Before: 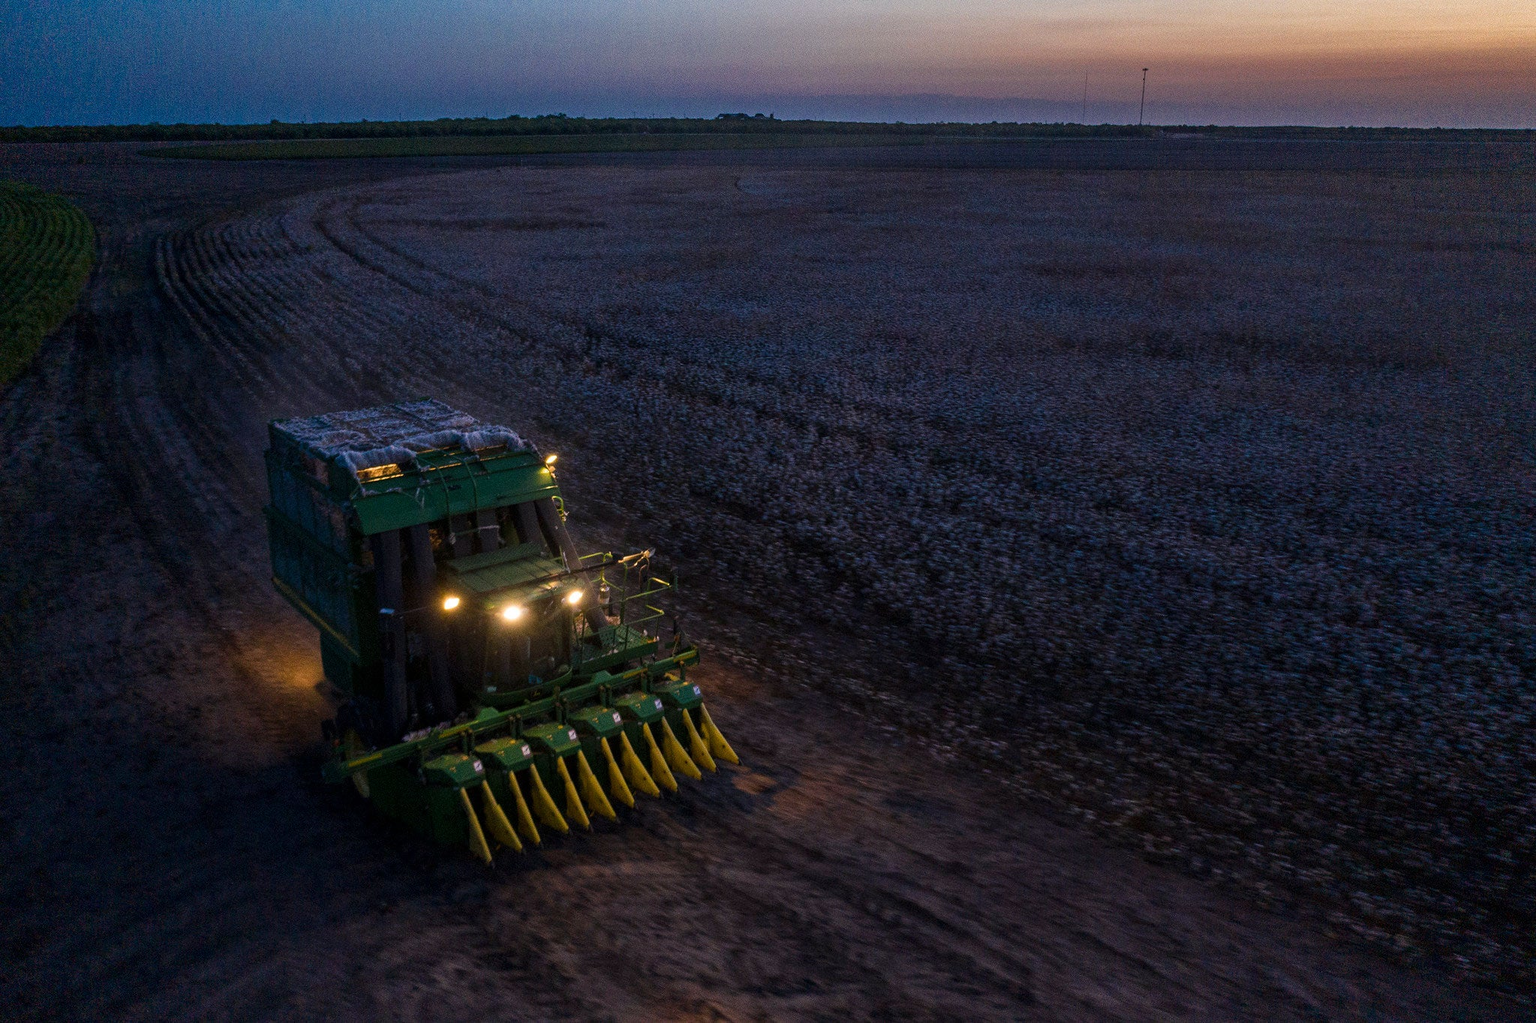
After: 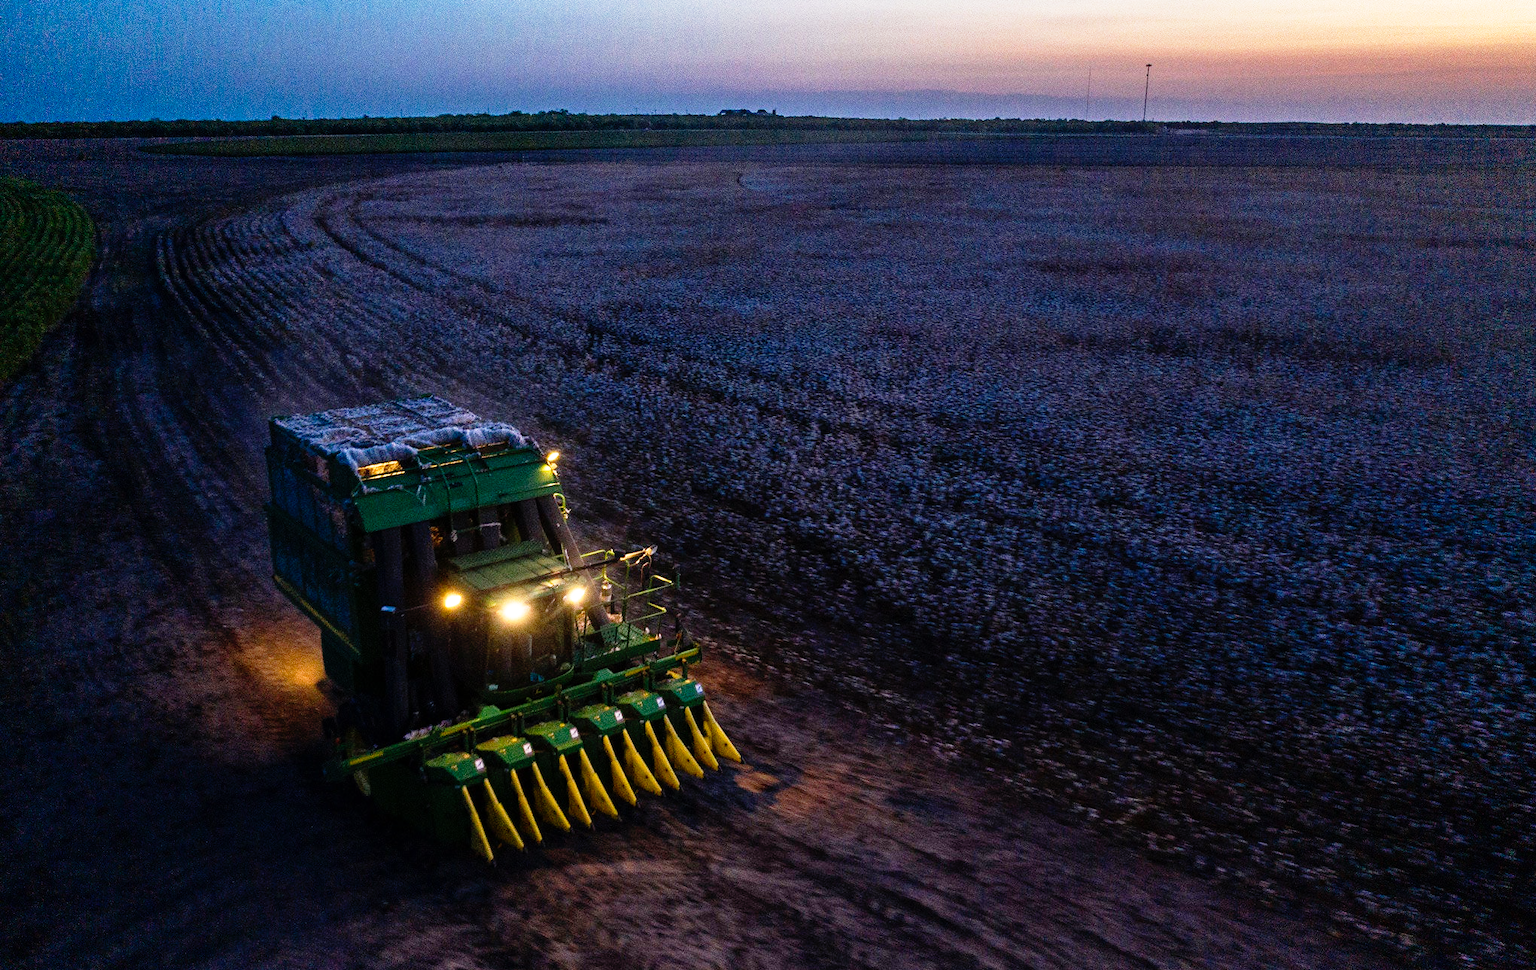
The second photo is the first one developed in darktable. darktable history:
crop: top 0.448%, right 0.264%, bottom 5.045%
base curve: curves: ch0 [(0, 0) (0.012, 0.01) (0.073, 0.168) (0.31, 0.711) (0.645, 0.957) (1, 1)], preserve colors none
